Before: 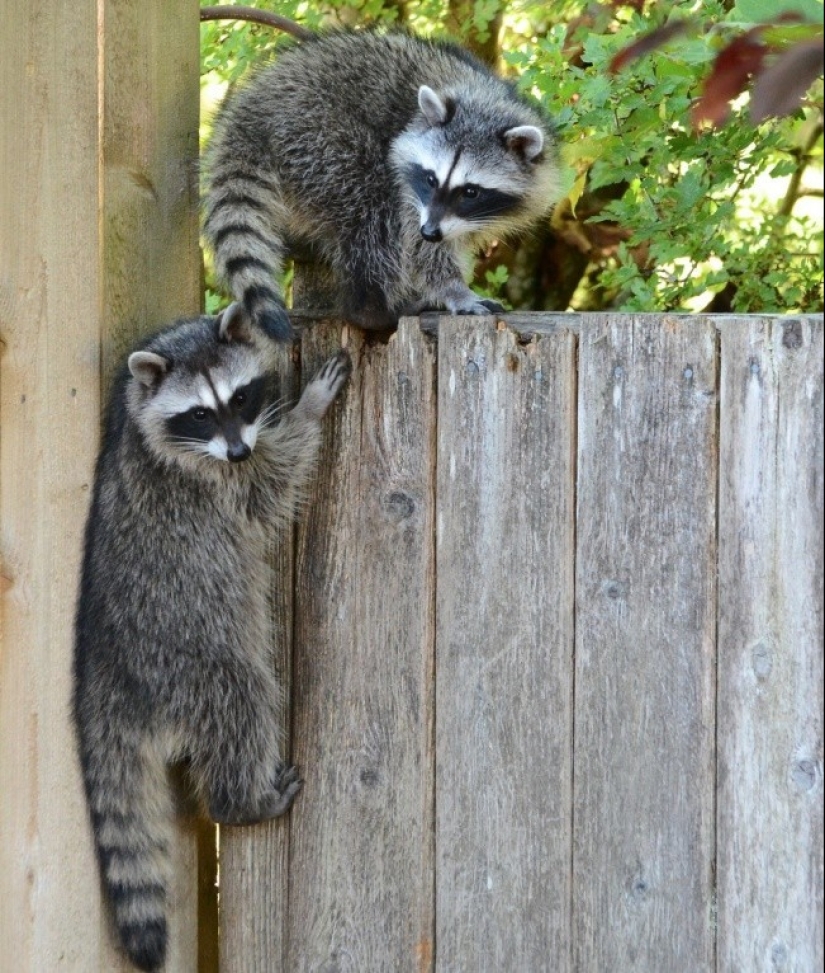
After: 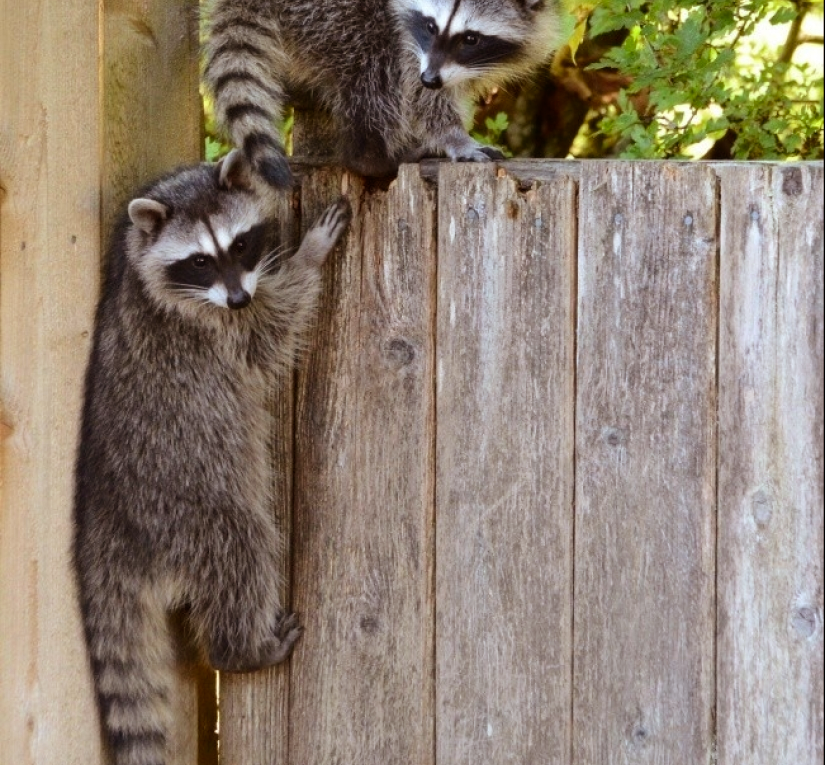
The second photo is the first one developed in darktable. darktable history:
crop and rotate: top 15.774%, bottom 5.506%
rgb levels: mode RGB, independent channels, levels [[0, 0.5, 1], [0, 0.521, 1], [0, 0.536, 1]]
